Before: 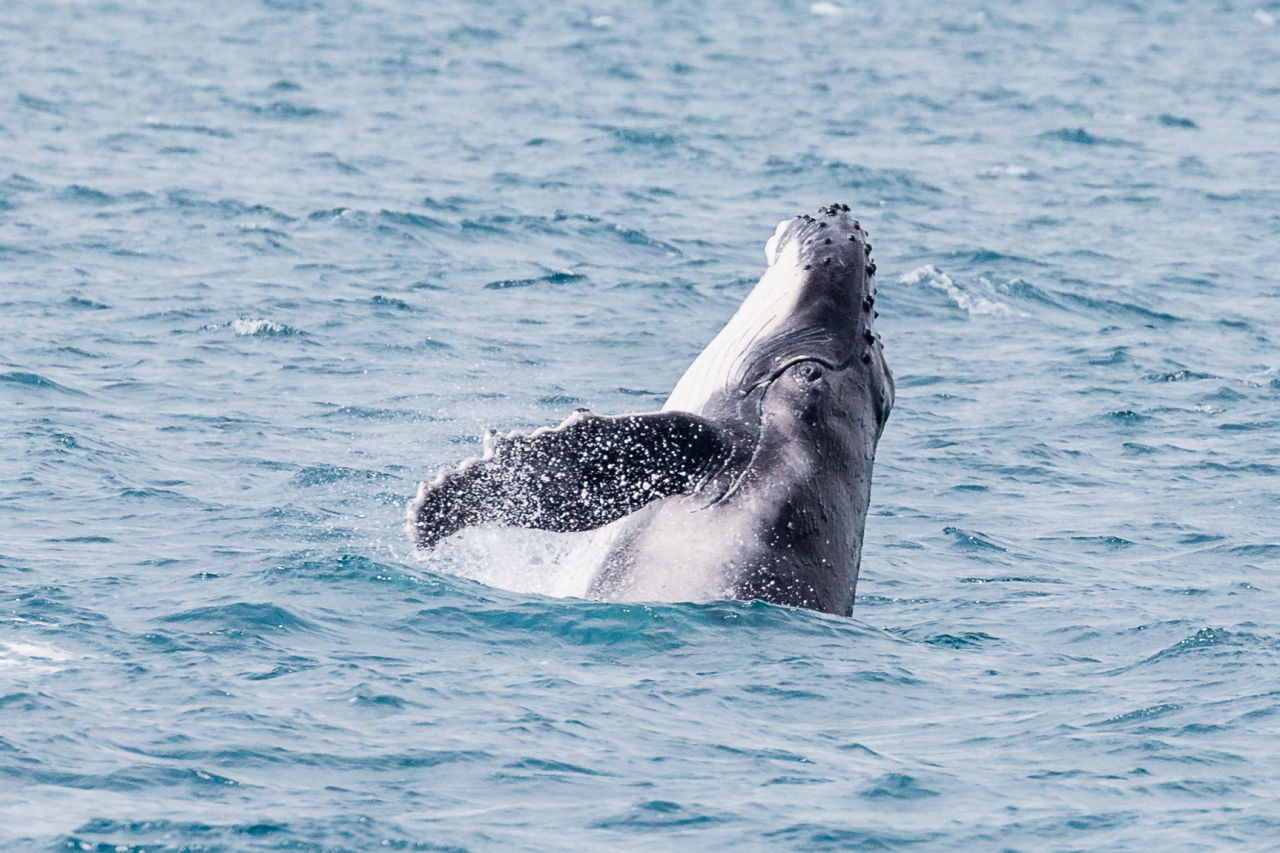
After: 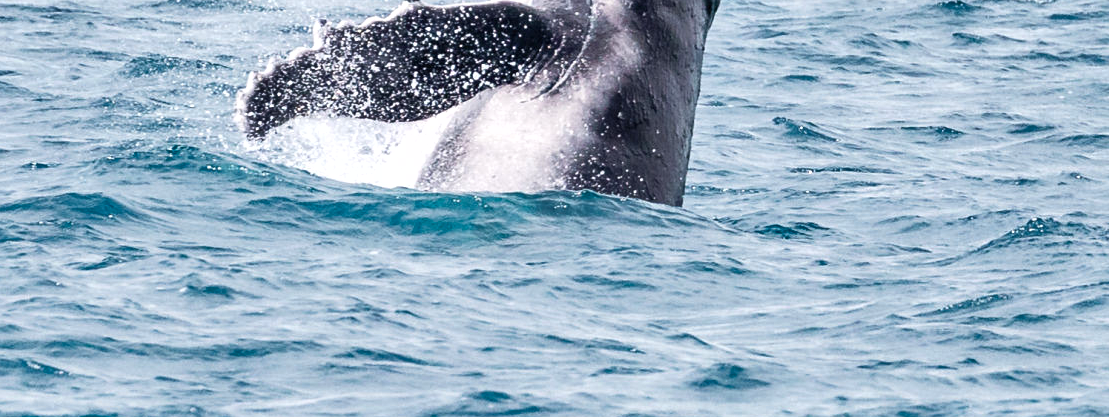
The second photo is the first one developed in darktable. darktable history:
shadows and highlights: low approximation 0.01, soften with gaussian
tone equalizer: on, module defaults
crop and rotate: left 13.306%, top 48.129%, bottom 2.928%
exposure: black level correction 0, exposure 0.7 EV, compensate exposure bias true, compensate highlight preservation false
